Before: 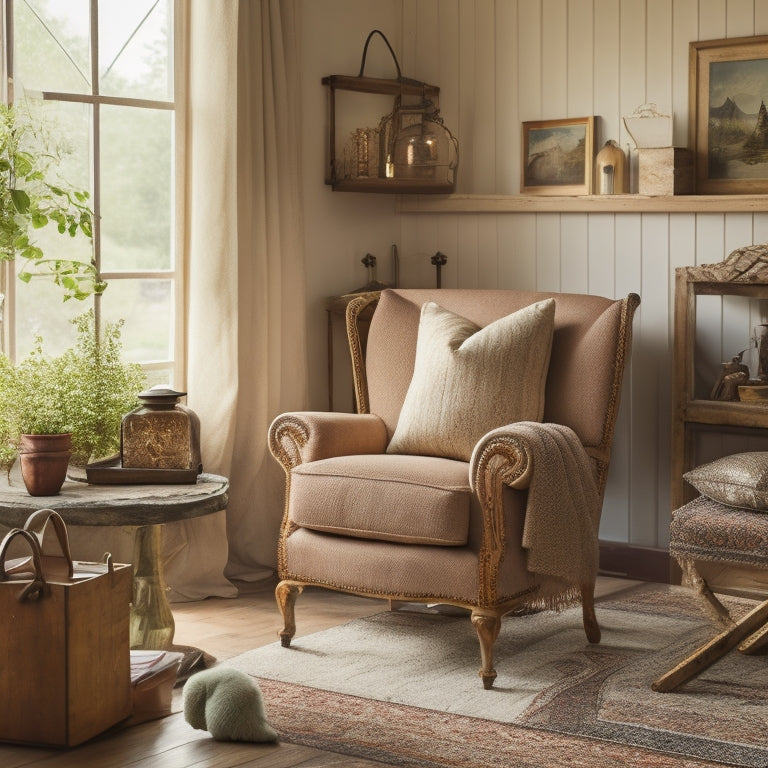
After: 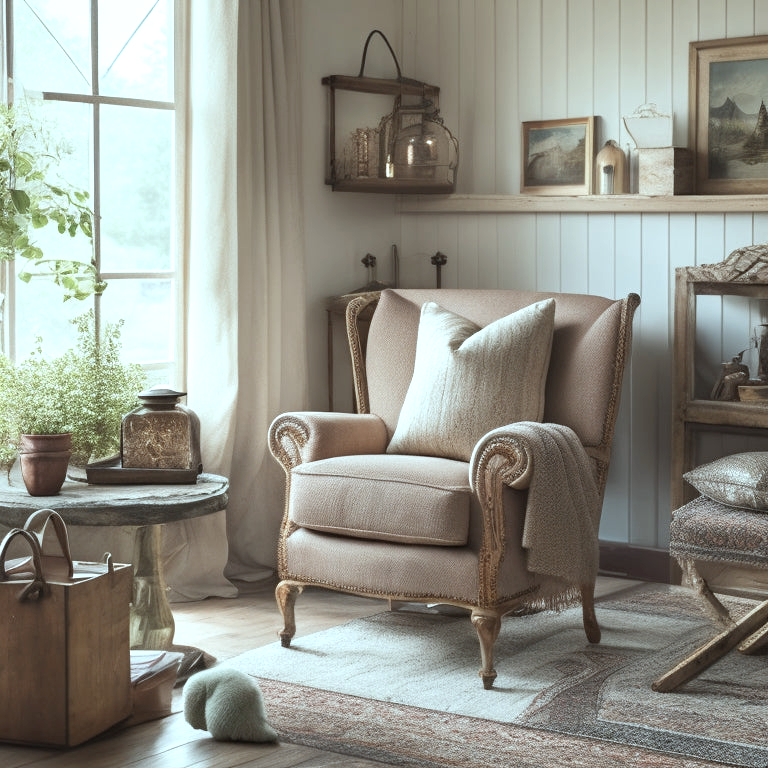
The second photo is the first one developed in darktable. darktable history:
exposure: black level correction 0.001, exposure 0.5 EV, compensate highlight preservation false
color correction: highlights a* -13.17, highlights b* -17.39, saturation 0.699
